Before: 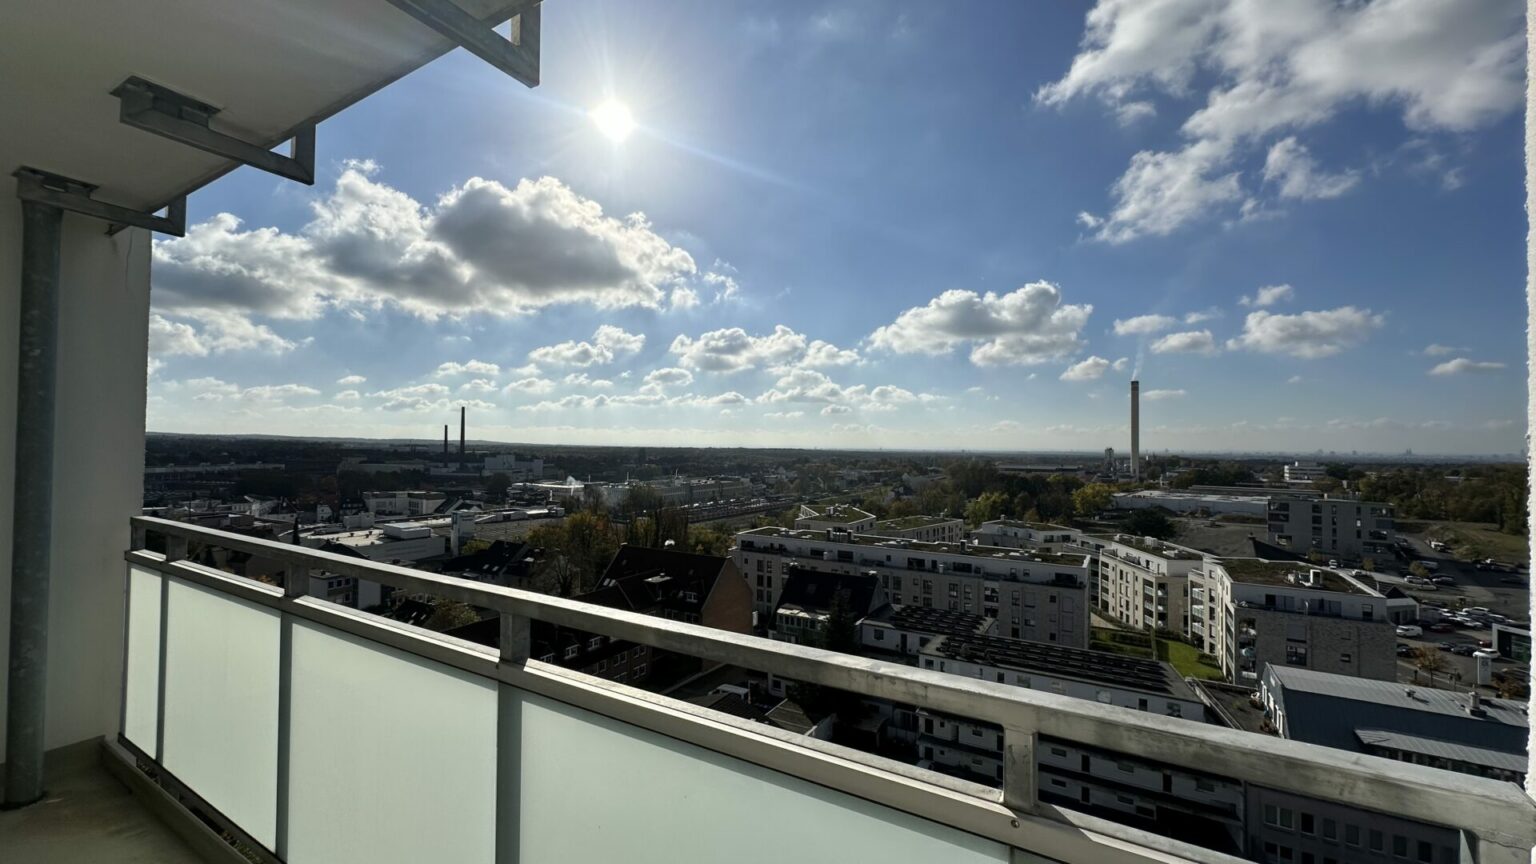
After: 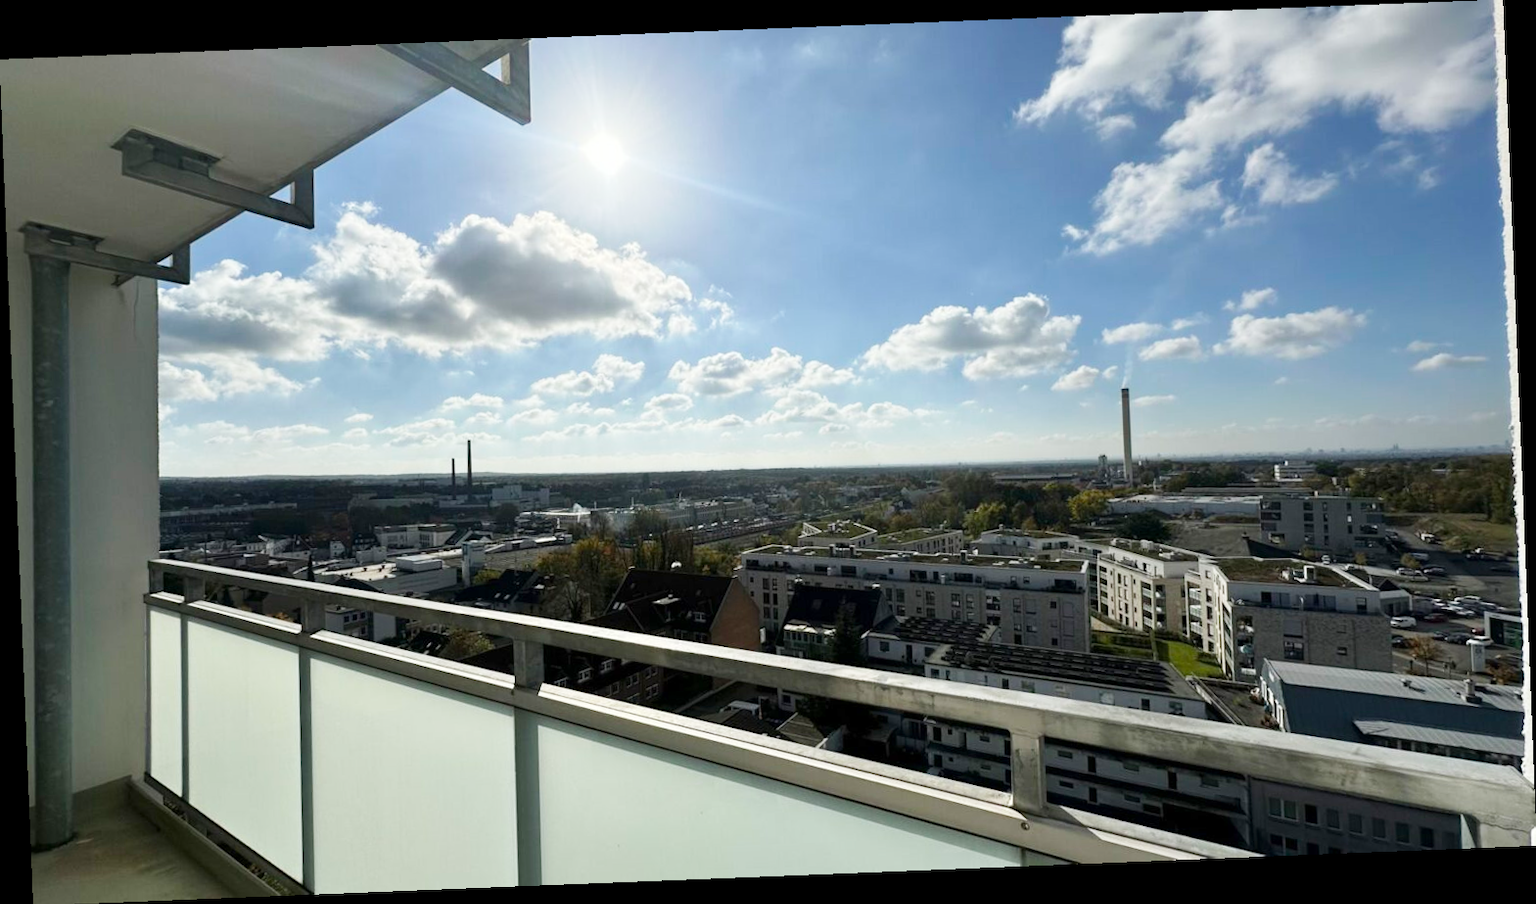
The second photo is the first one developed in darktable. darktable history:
rotate and perspective: rotation -2.29°, automatic cropping off
base curve: curves: ch0 [(0, 0) (0.204, 0.334) (0.55, 0.733) (1, 1)], preserve colors none
